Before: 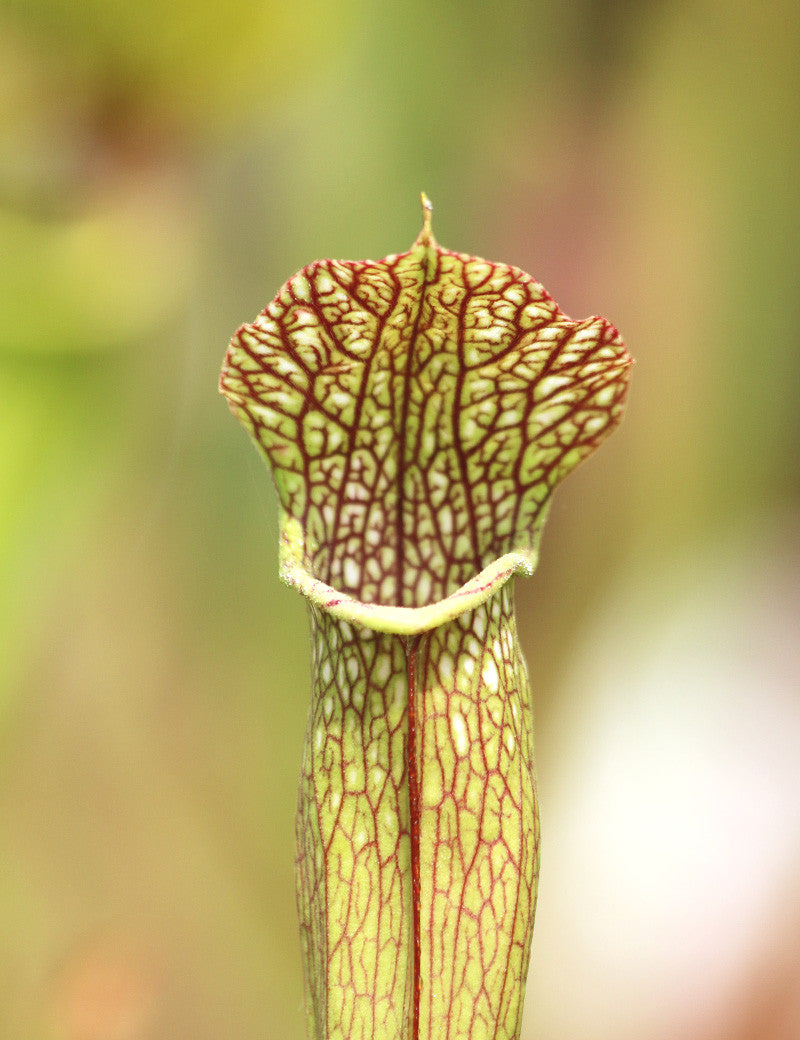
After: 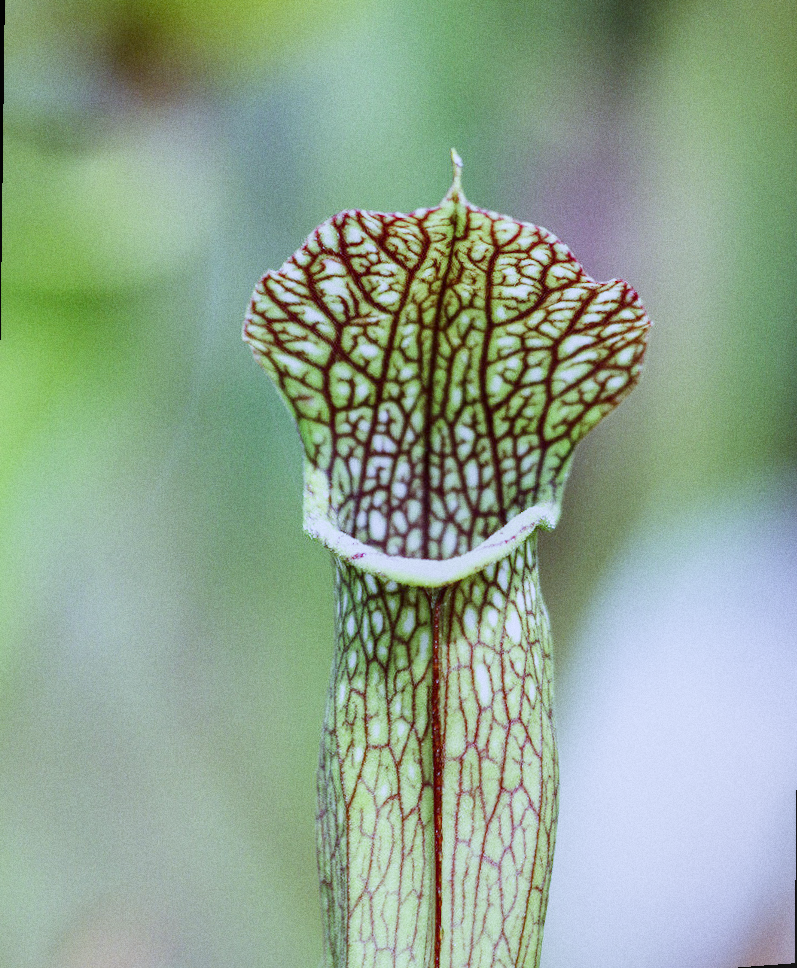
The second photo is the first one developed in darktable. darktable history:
contrast brightness saturation: contrast 0.07
rotate and perspective: rotation 0.679°, lens shift (horizontal) 0.136, crop left 0.009, crop right 0.991, crop top 0.078, crop bottom 0.95
white balance: red 0.766, blue 1.537
grain: coarseness 0.47 ISO
local contrast: on, module defaults
sigmoid: on, module defaults
